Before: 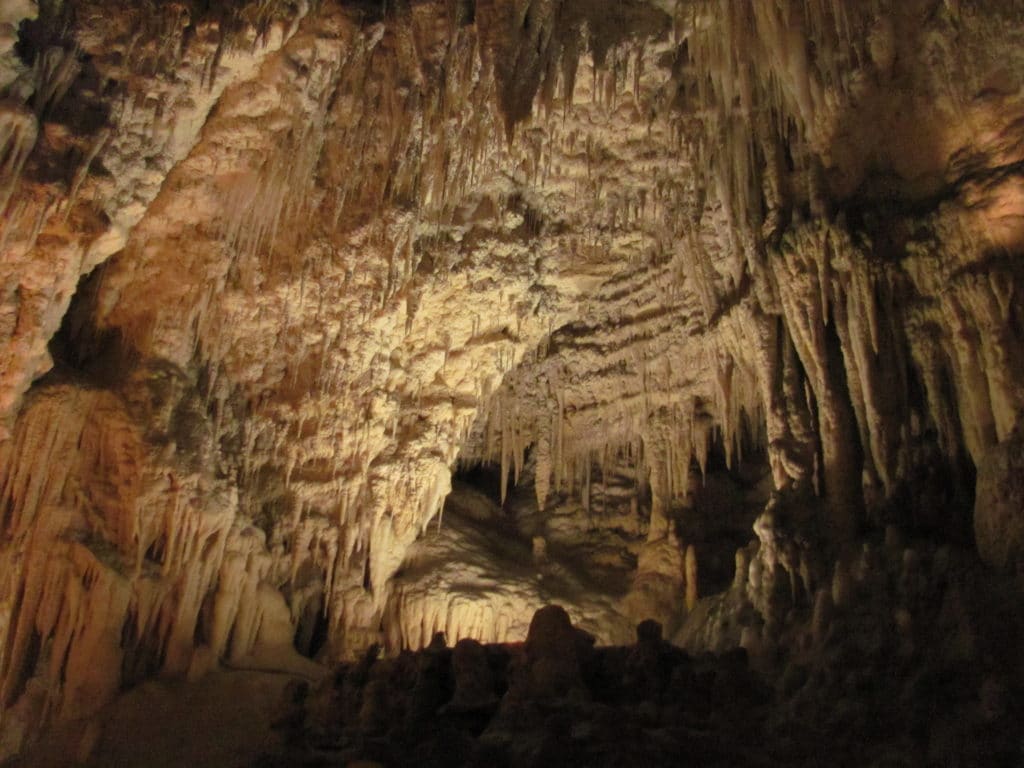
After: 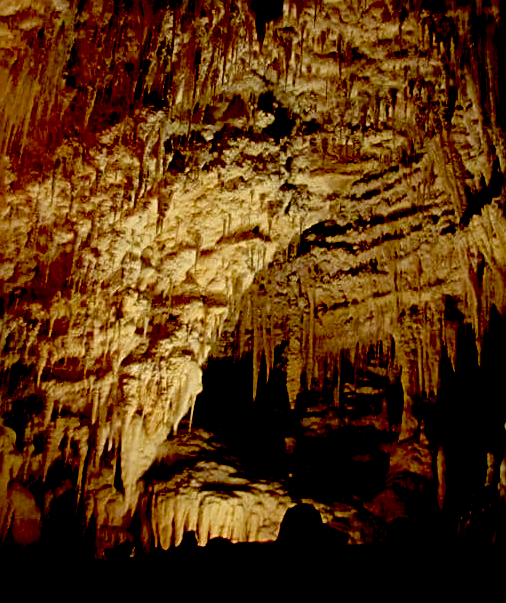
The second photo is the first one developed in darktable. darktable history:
crop and rotate: angle 0.02°, left 24.353%, top 13.219%, right 26.156%, bottom 8.224%
exposure: black level correction 0.1, exposure -0.092 EV, compensate highlight preservation false
sharpen: on, module defaults
